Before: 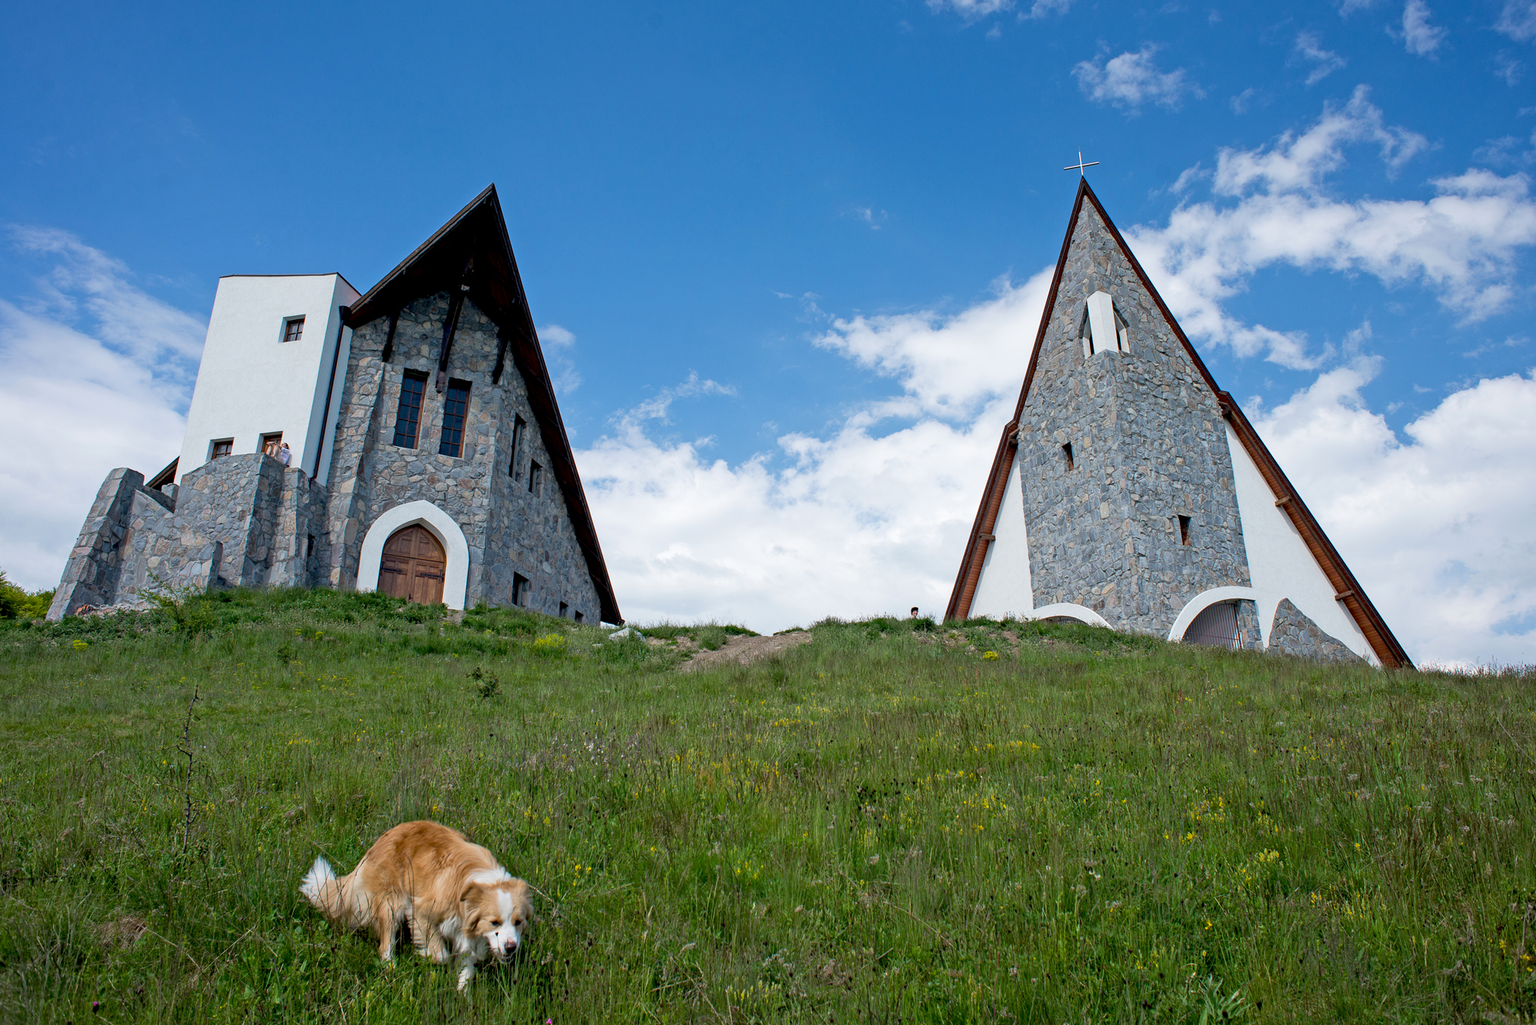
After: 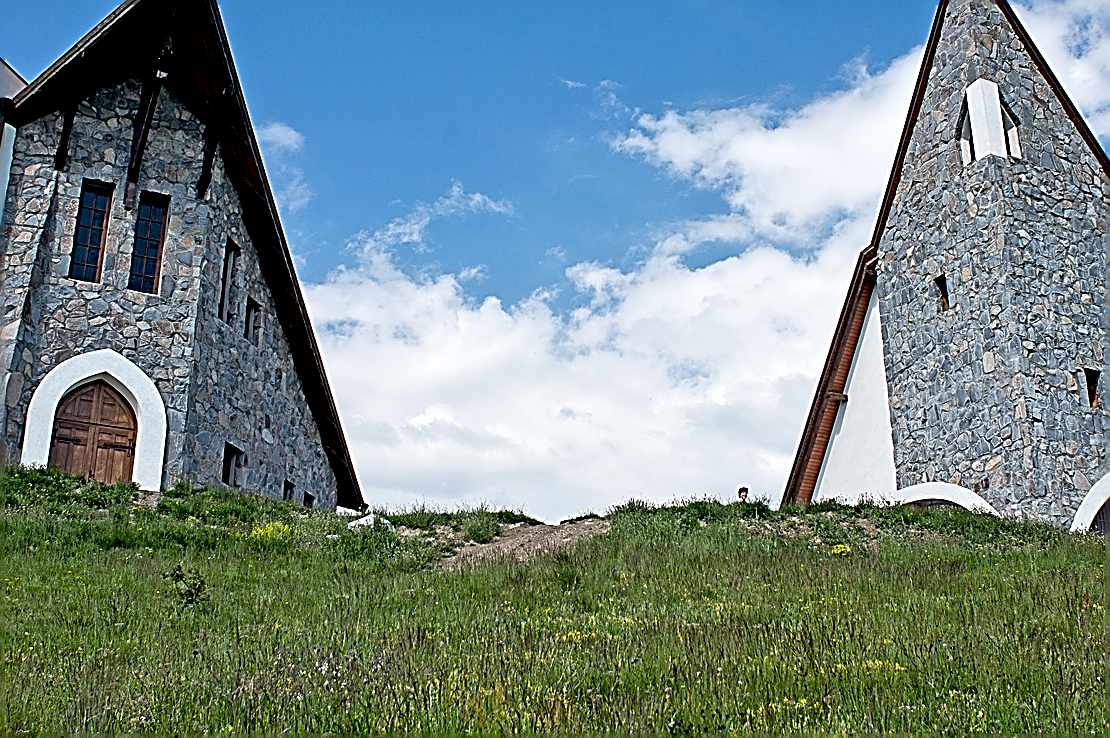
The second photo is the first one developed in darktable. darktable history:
sharpen: amount 1.997
contrast equalizer: y [[0.531, 0.548, 0.559, 0.557, 0.544, 0.527], [0.5 ×6], [0.5 ×6], [0 ×6], [0 ×6]]
crop and rotate: left 22.217%, top 22.538%, right 21.896%, bottom 21.751%
tone equalizer: smoothing diameter 24.89%, edges refinement/feathering 13.25, preserve details guided filter
